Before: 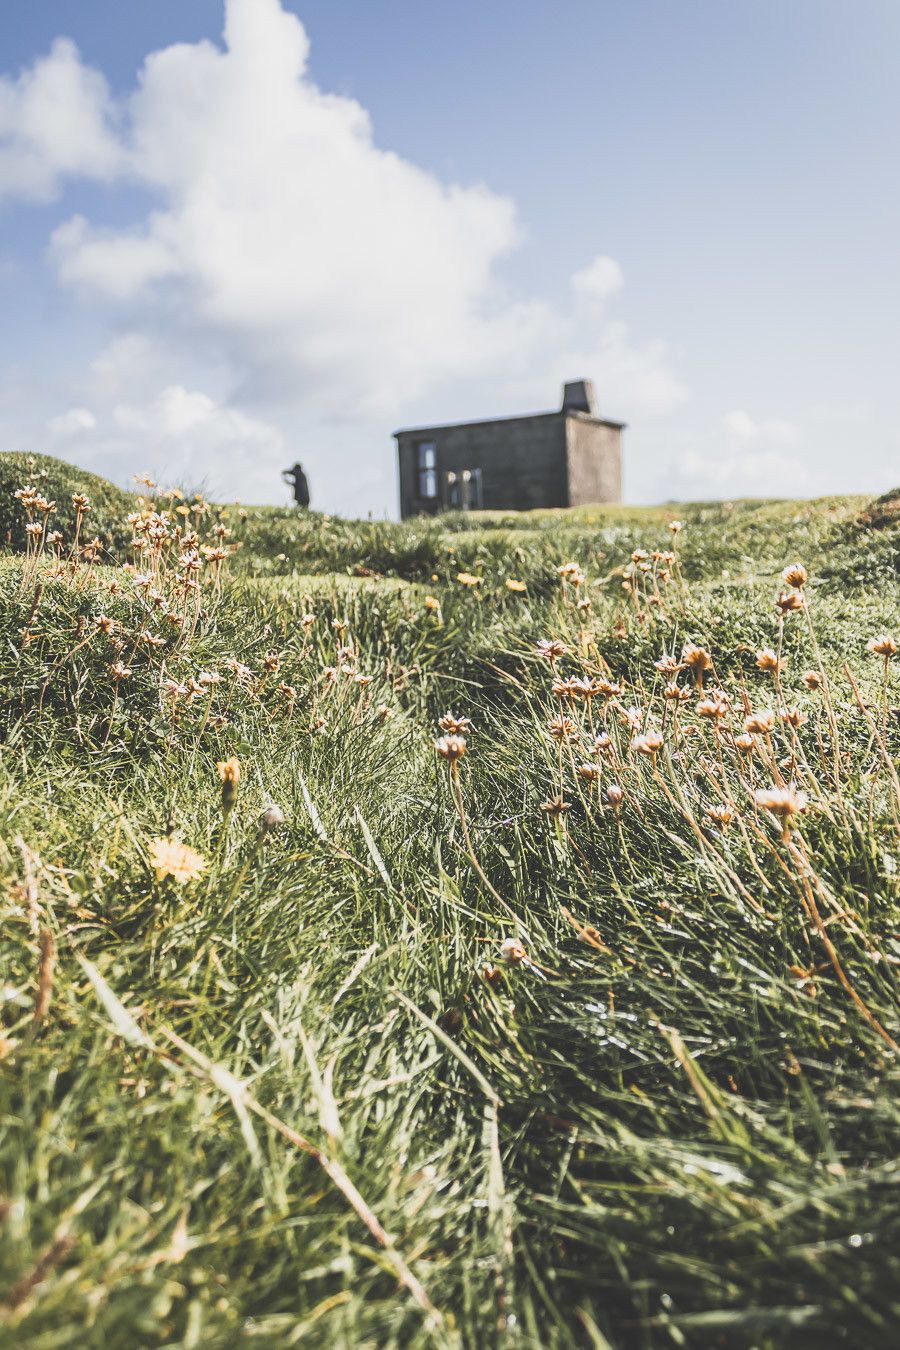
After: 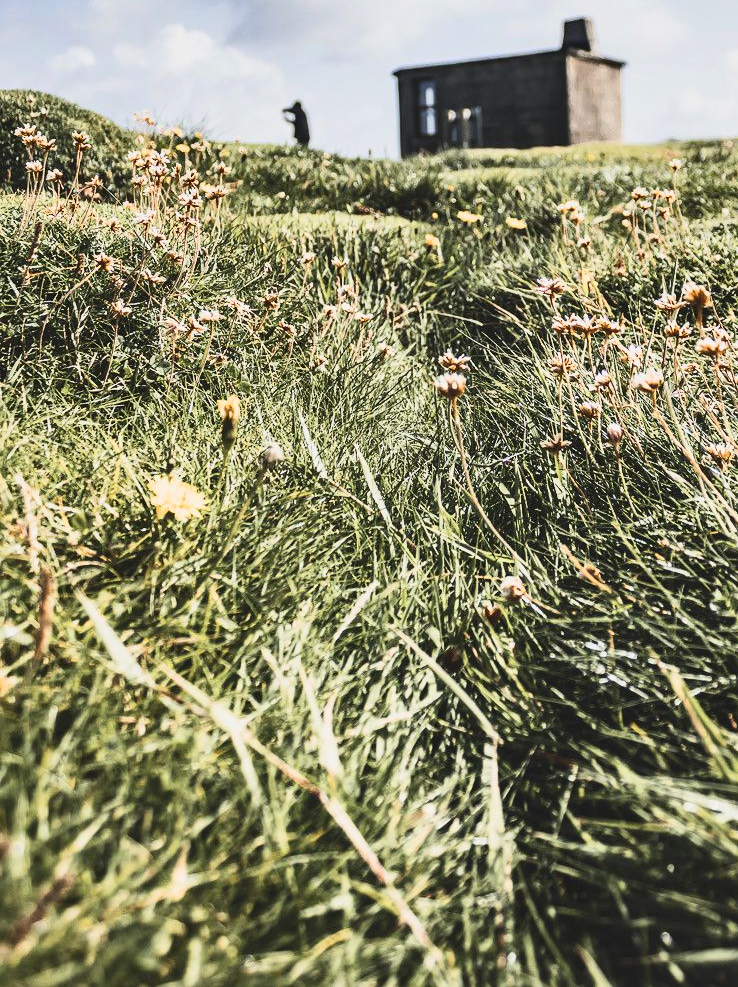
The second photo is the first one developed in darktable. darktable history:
shadows and highlights: shadows 43.49, white point adjustment -1.34, soften with gaussian
contrast brightness saturation: contrast 0.292
crop: top 26.887%, right 17.971%
